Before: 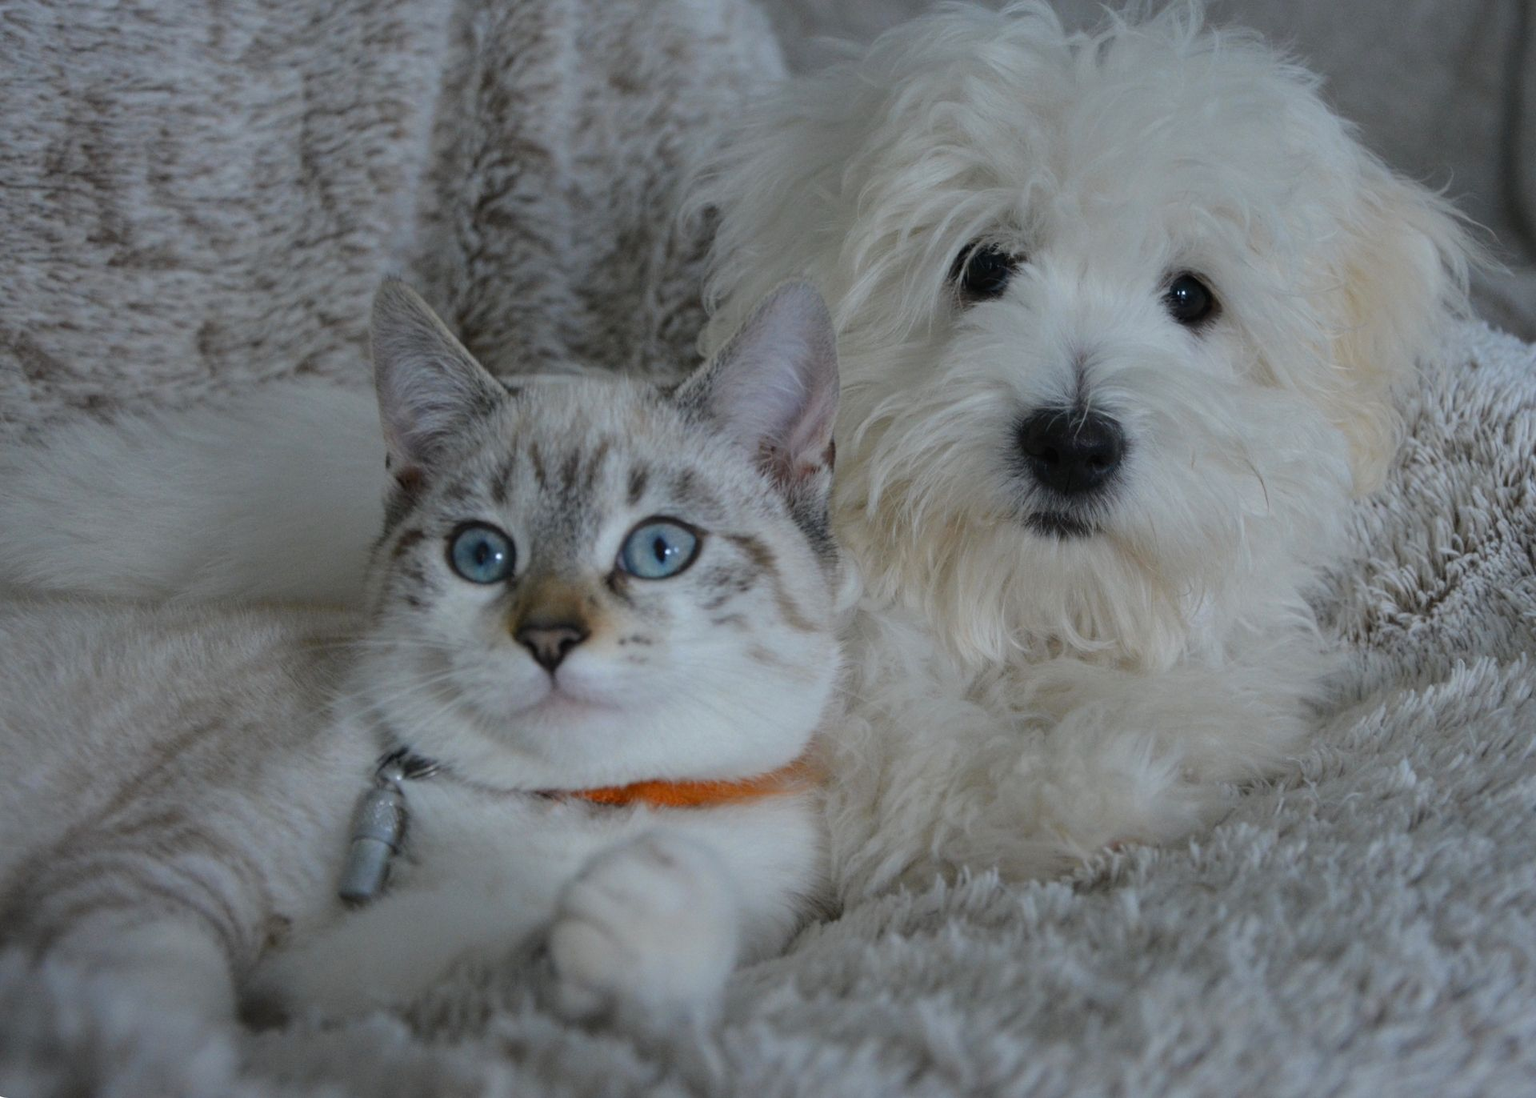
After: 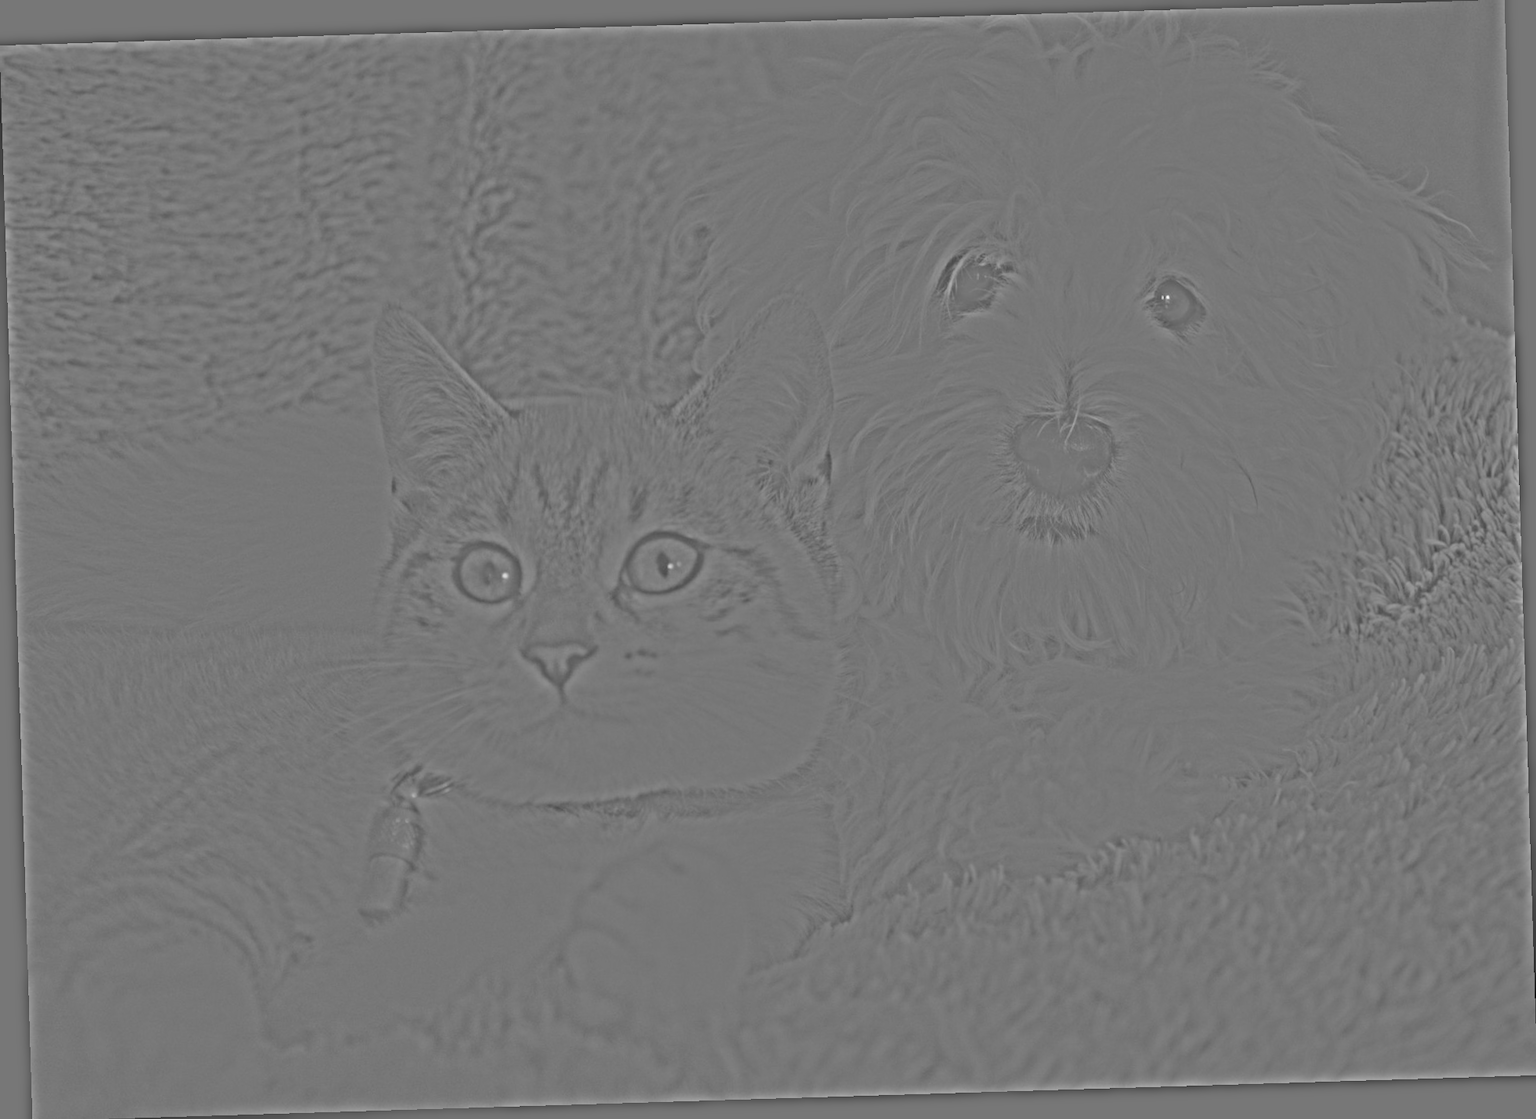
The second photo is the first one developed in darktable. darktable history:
exposure: exposure 0.496 EV, compensate highlight preservation false
highpass: sharpness 25.84%, contrast boost 14.94%
rotate and perspective: rotation -1.75°, automatic cropping off
